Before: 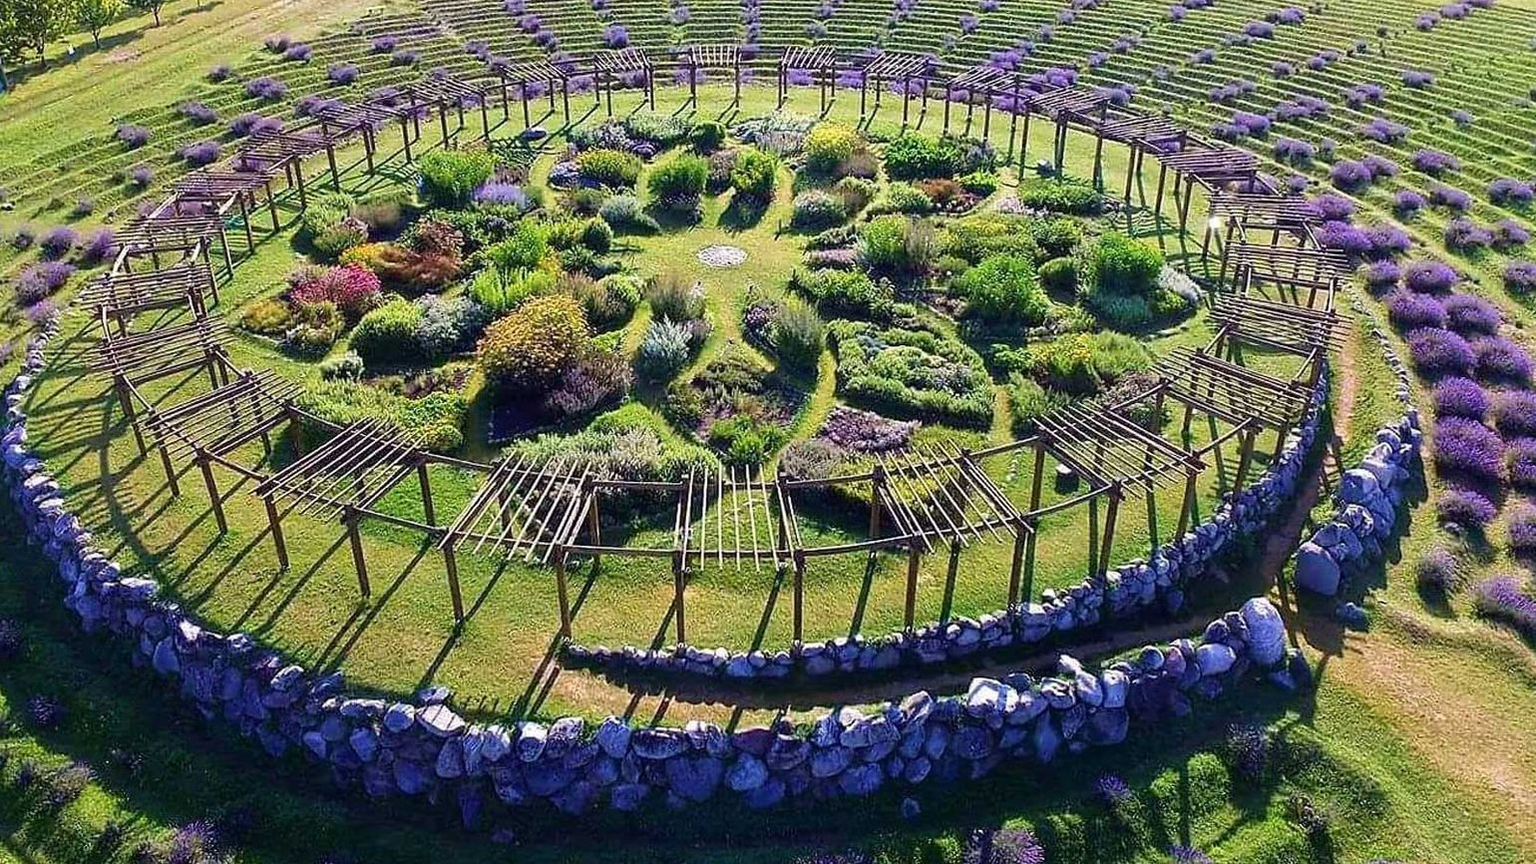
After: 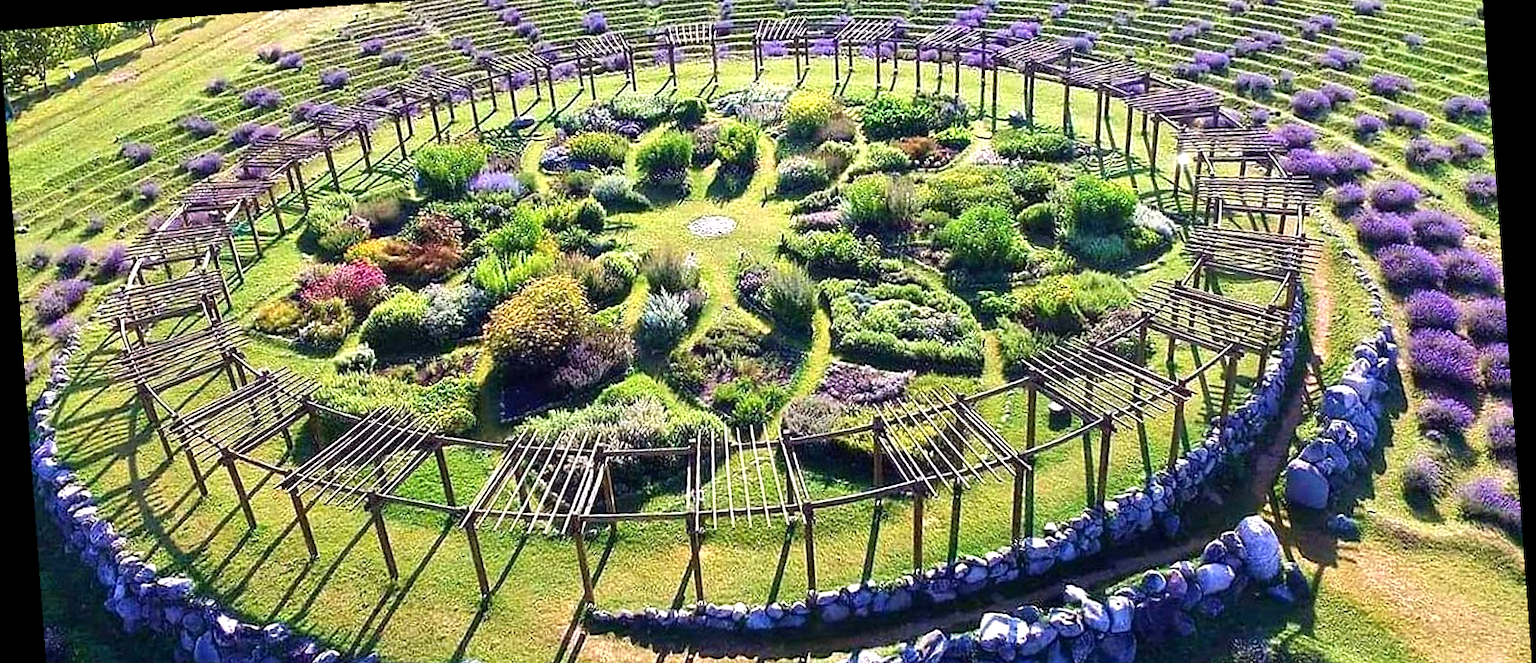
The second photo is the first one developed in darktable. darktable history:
rotate and perspective: rotation -4.25°, automatic cropping off
crop and rotate: top 8.293%, bottom 20.996%
levels: levels [0, 0.43, 0.859]
